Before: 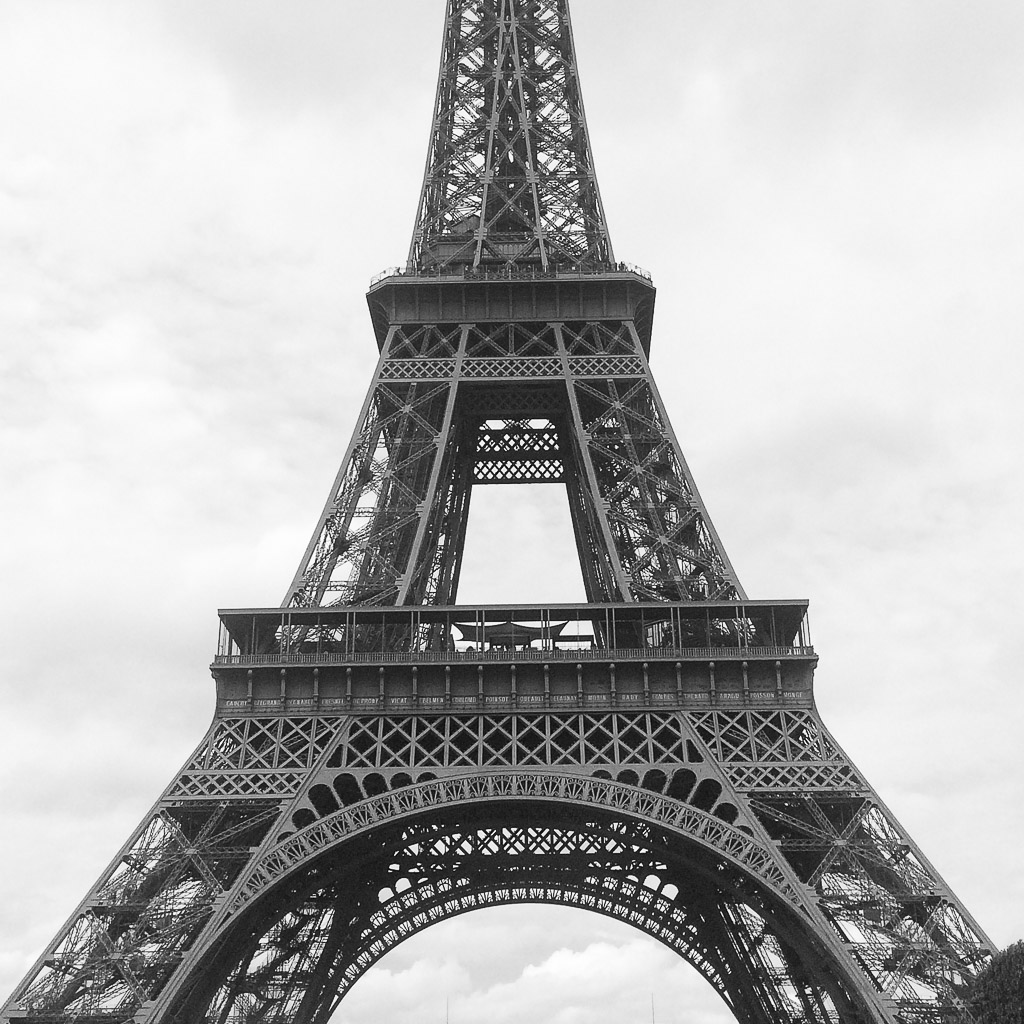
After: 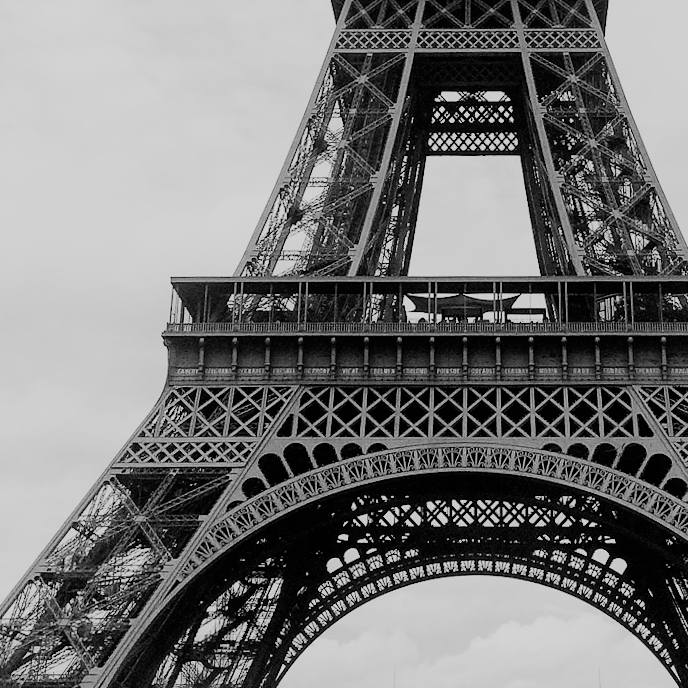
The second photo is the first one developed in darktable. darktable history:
crop and rotate: angle -0.82°, left 3.85%, top 31.828%, right 27.992%
filmic rgb: black relative exposure -4.14 EV, white relative exposure 5.1 EV, hardness 2.11, contrast 1.165
